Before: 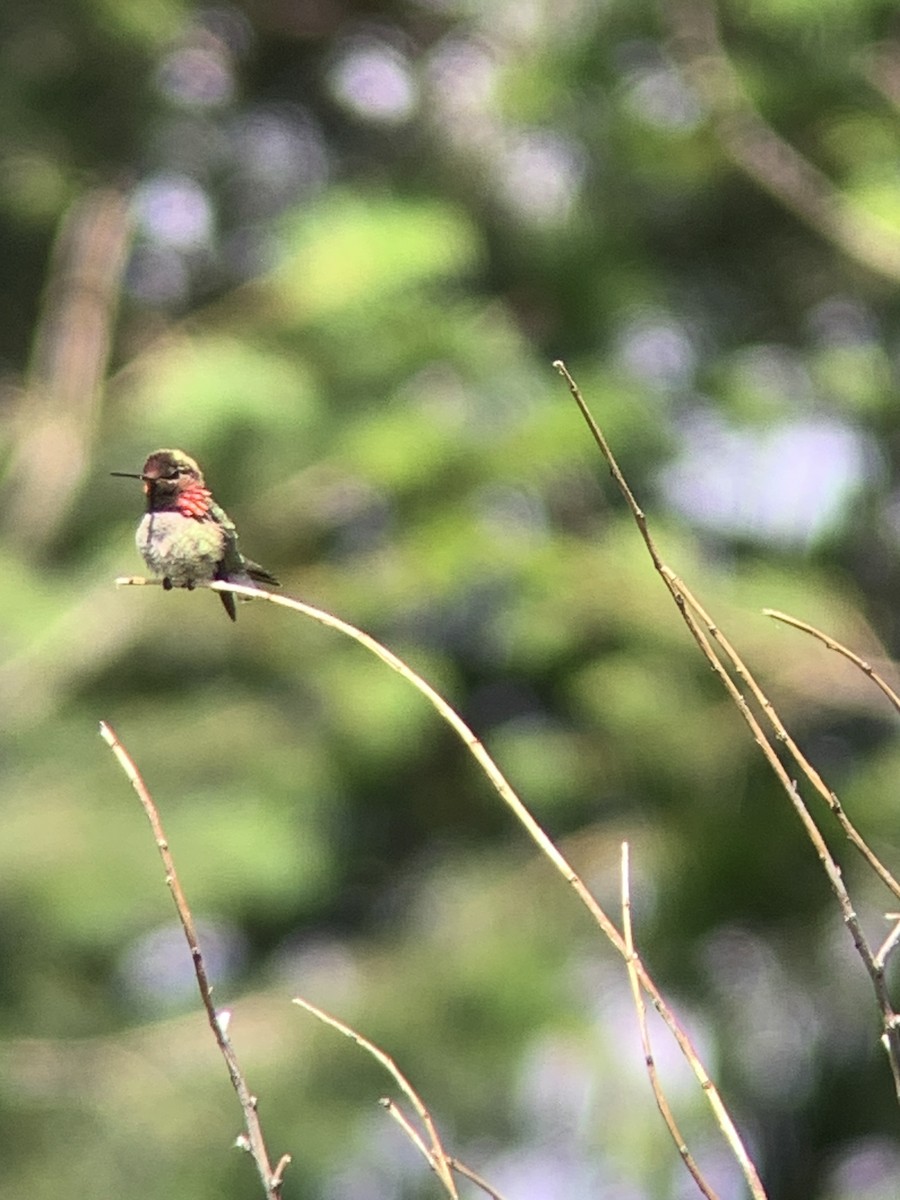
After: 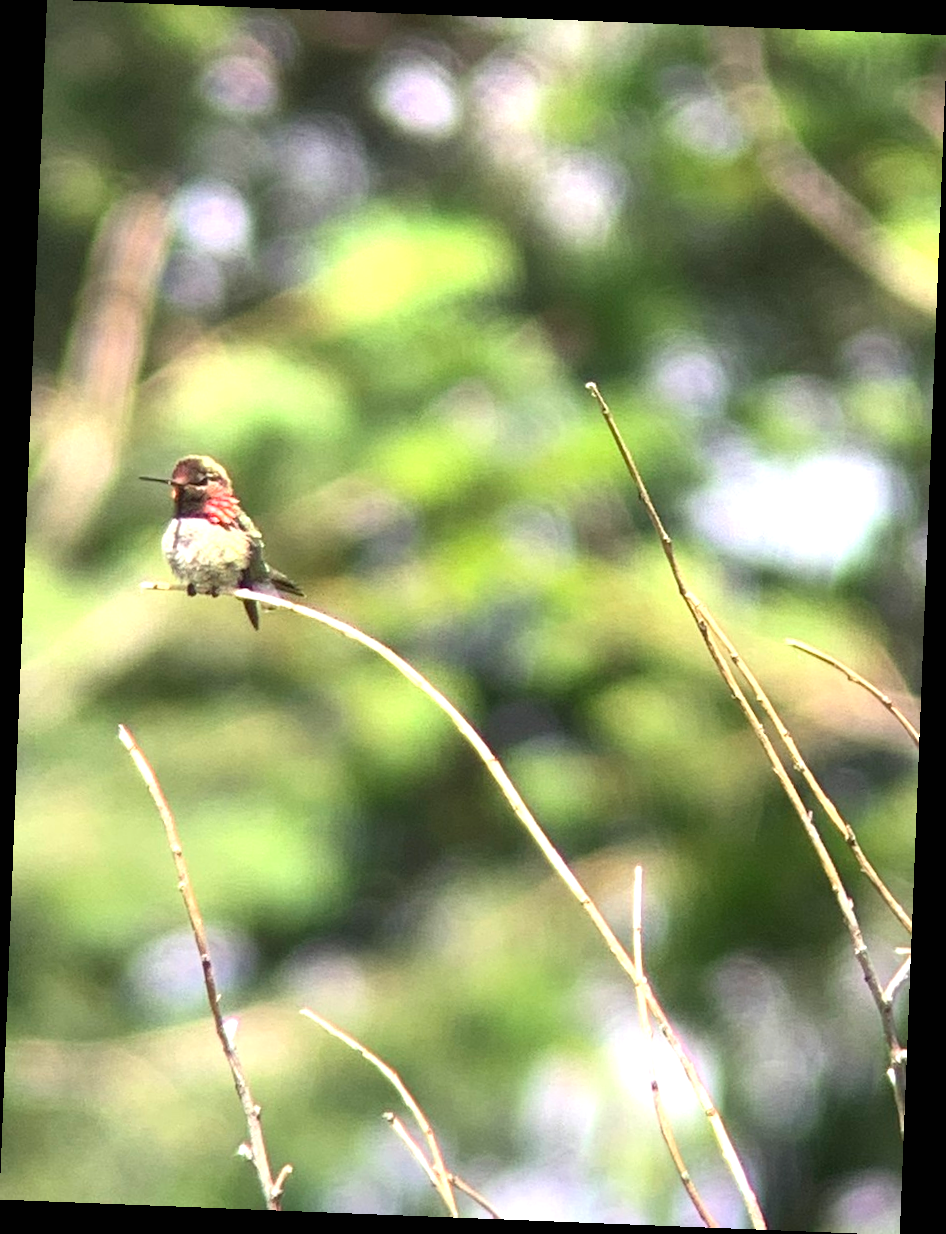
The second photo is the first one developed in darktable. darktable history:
exposure: black level correction 0, exposure 0.7 EV, compensate exposure bias true, compensate highlight preservation false
rotate and perspective: rotation 2.27°, automatic cropping off
